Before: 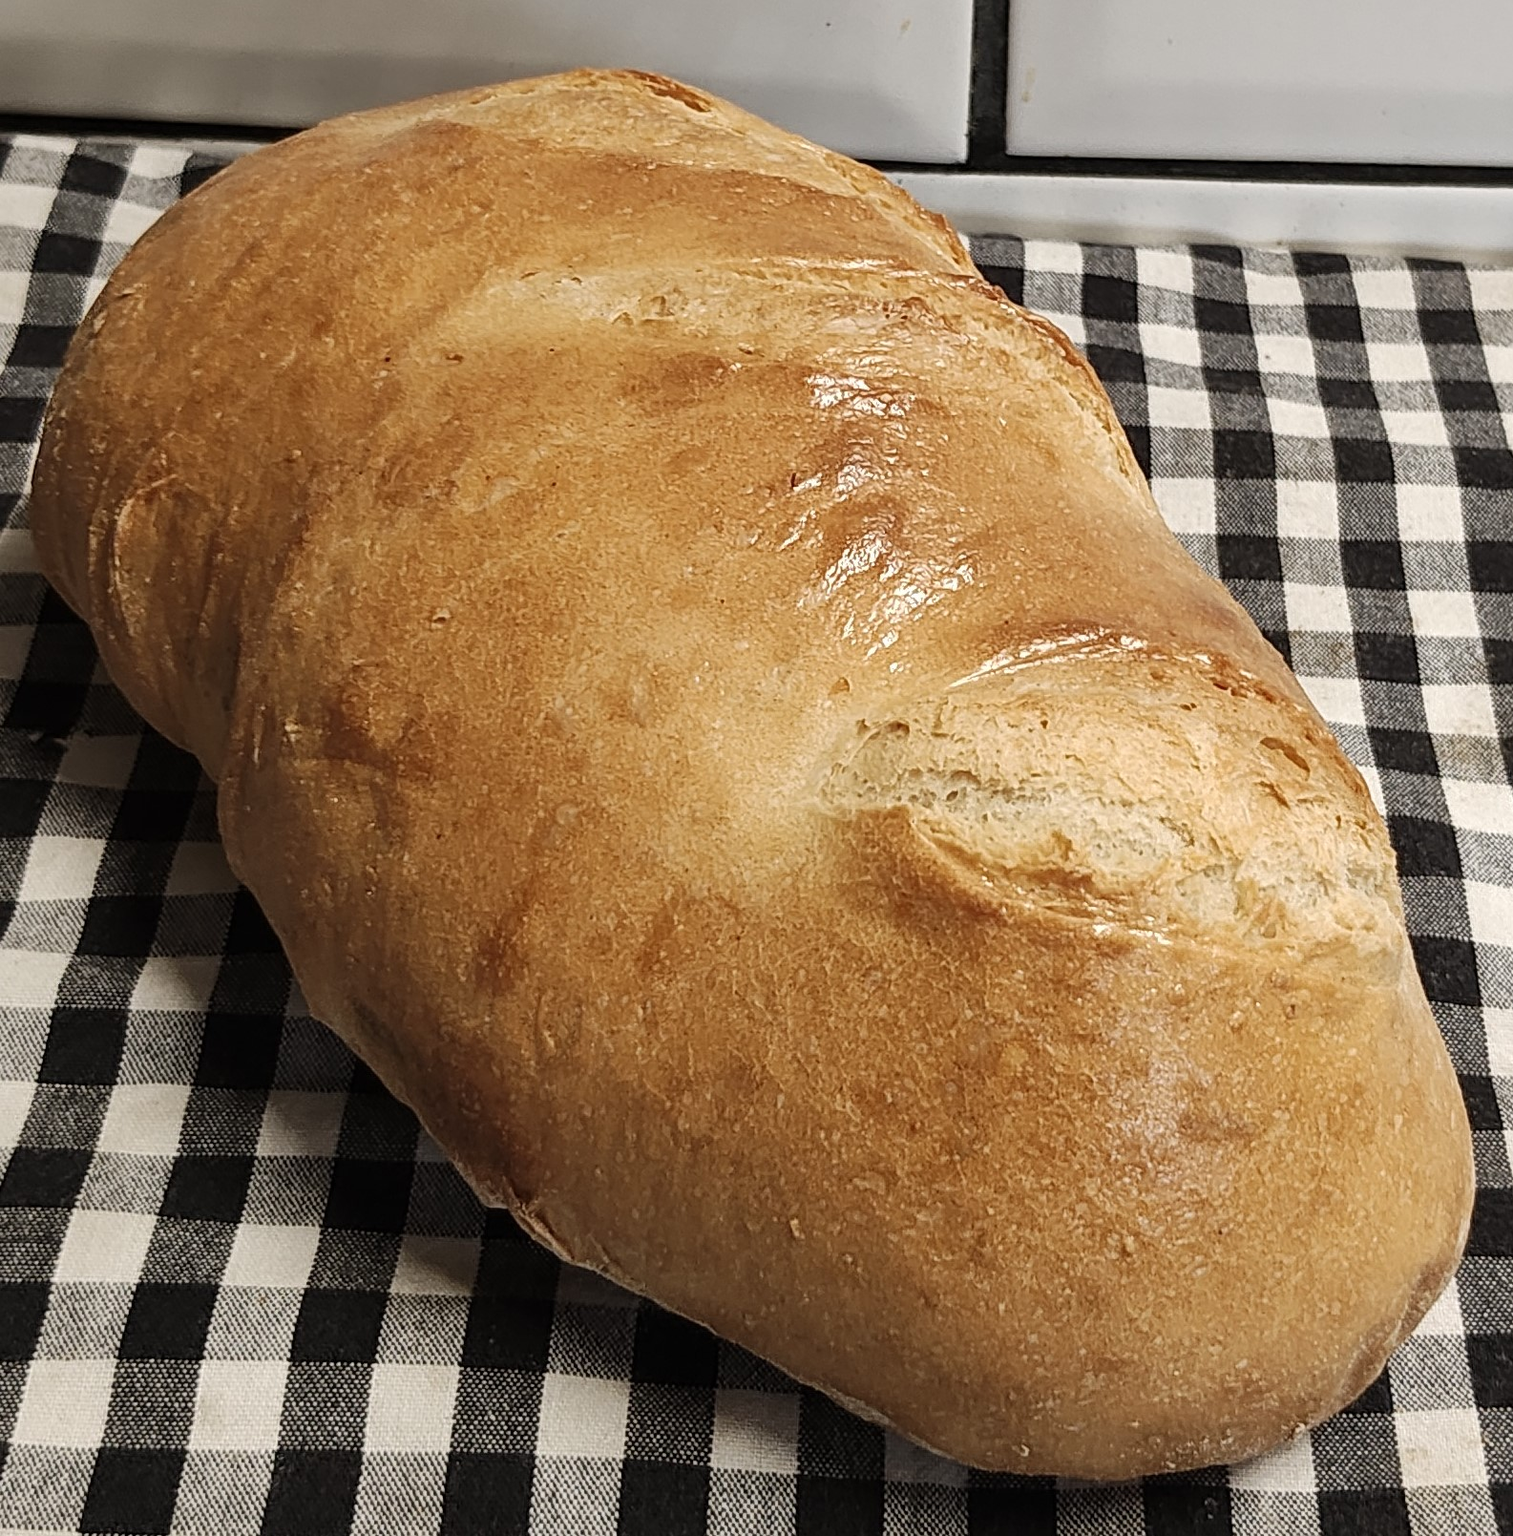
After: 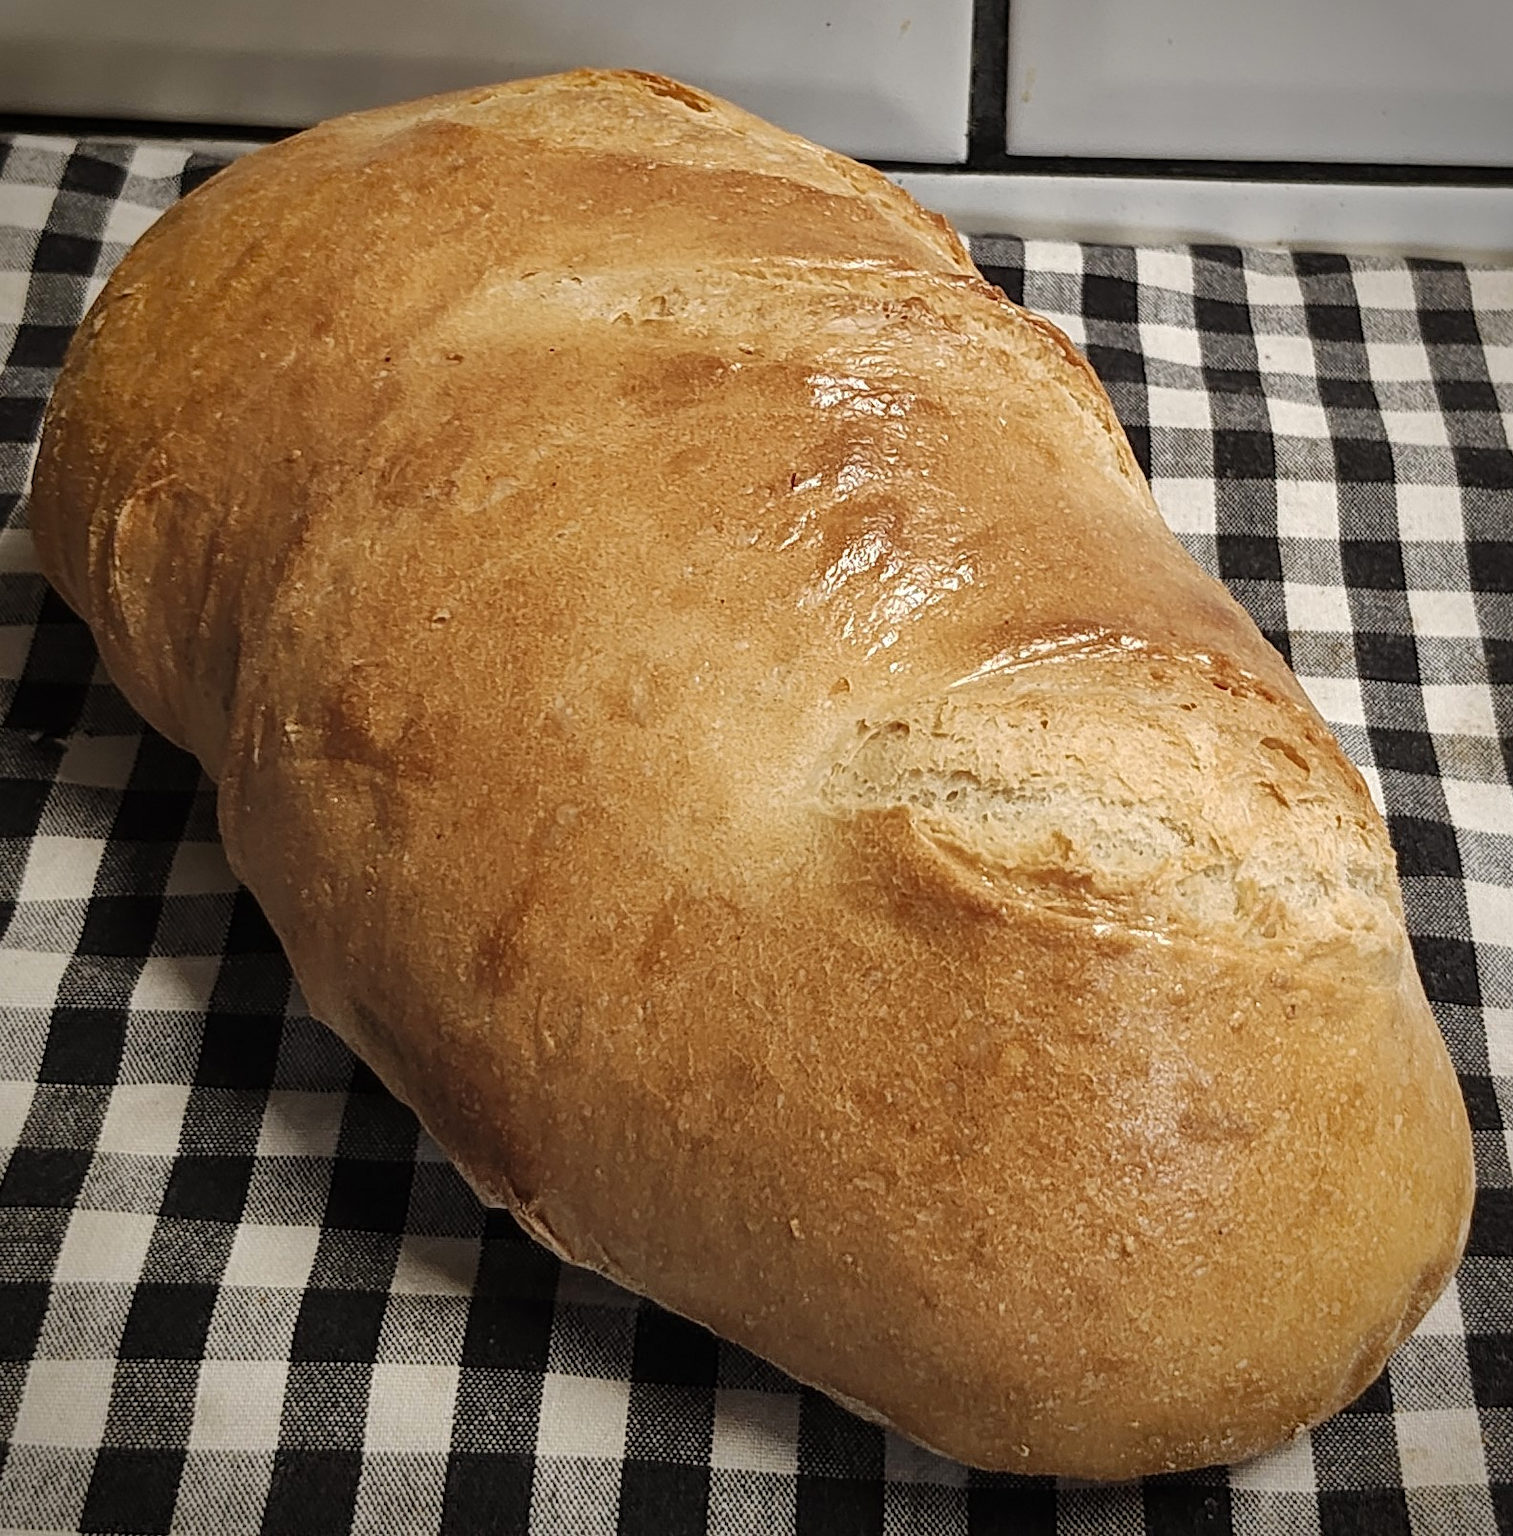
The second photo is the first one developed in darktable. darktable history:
vignetting: saturation 0.38, unbound false
shadows and highlights: shadows 25.35, highlights -26.45
